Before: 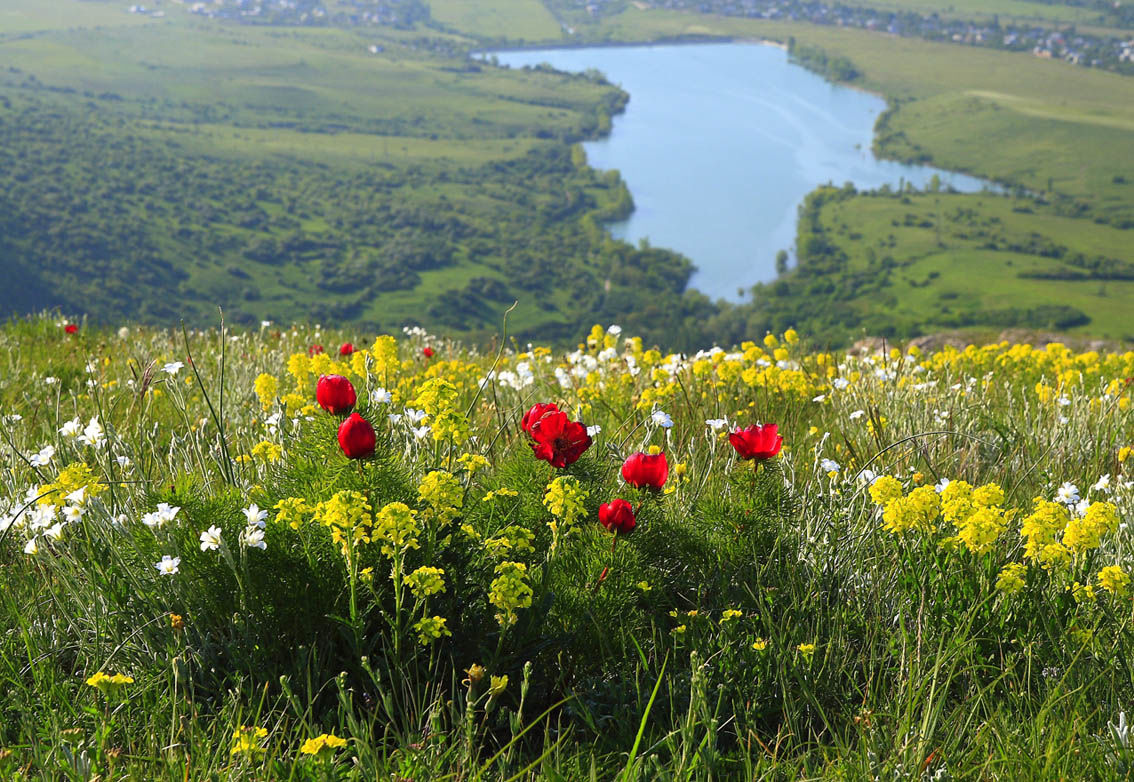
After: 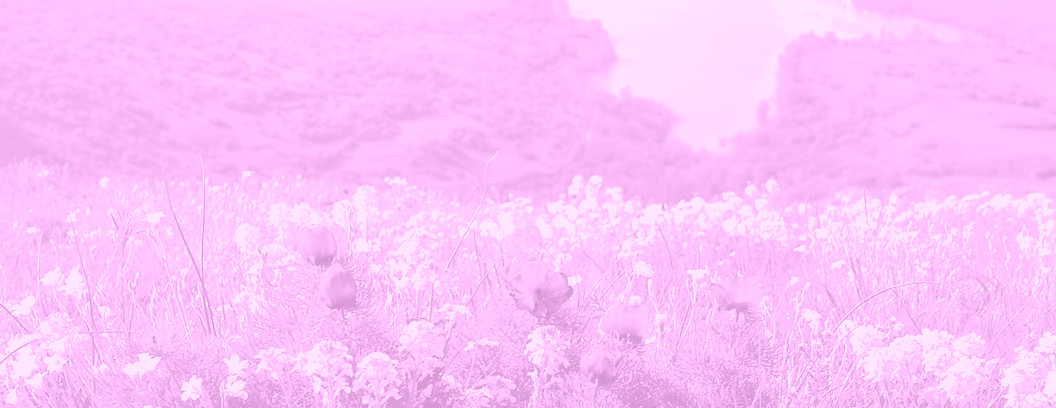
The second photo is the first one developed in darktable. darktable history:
shadows and highlights: shadows -19.91, highlights -73.15
exposure: black level correction 0, exposure 0.5 EV, compensate exposure bias true, compensate highlight preservation false
color balance rgb: perceptual saturation grading › global saturation 25%, global vibrance 20%
colorize: hue 331.2°, saturation 75%, source mix 30.28%, lightness 70.52%, version 1
crop: left 1.744%, top 19.225%, right 5.069%, bottom 28.357%
